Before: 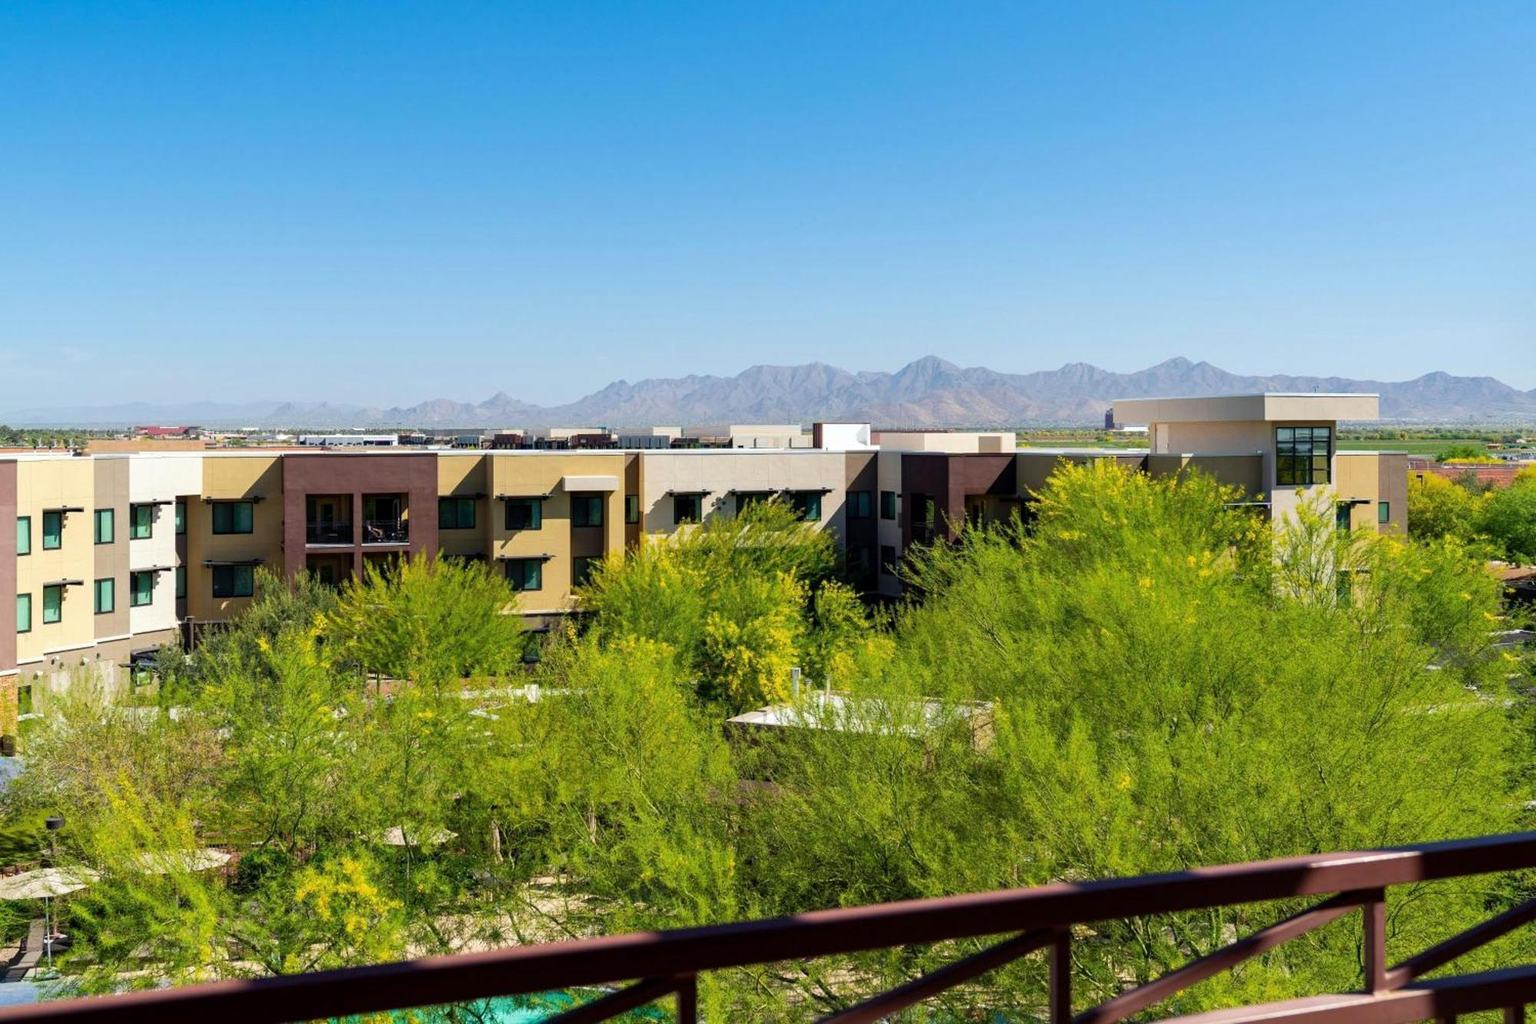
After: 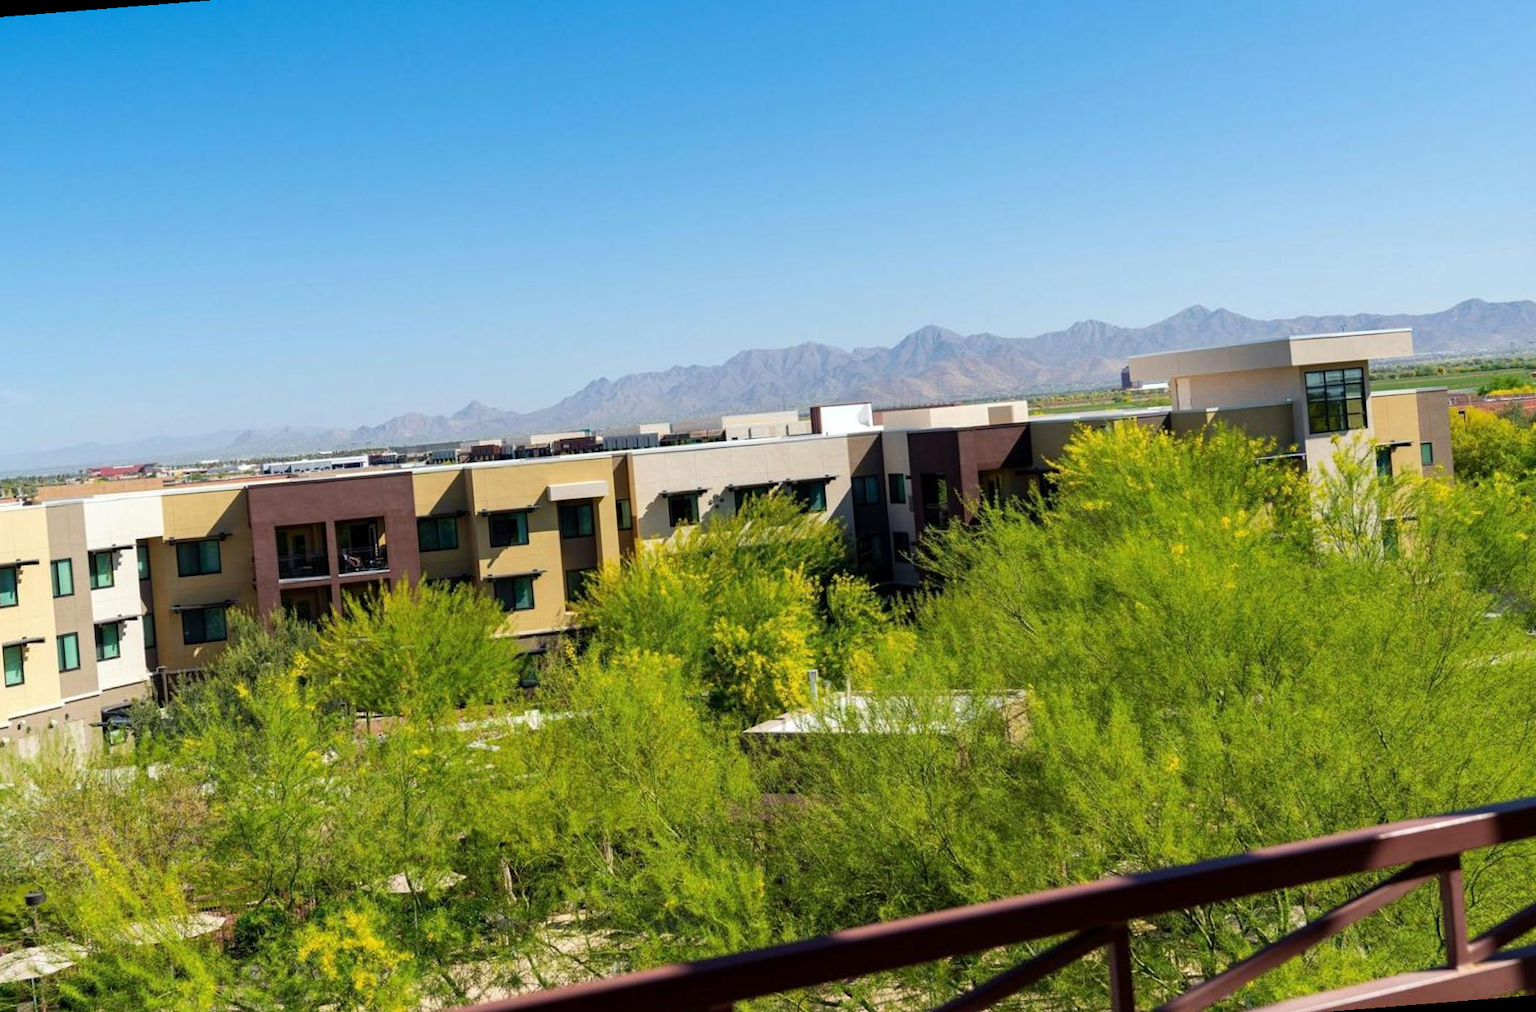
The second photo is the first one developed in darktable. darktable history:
rotate and perspective: rotation -4.57°, crop left 0.054, crop right 0.944, crop top 0.087, crop bottom 0.914
white balance: emerald 1
